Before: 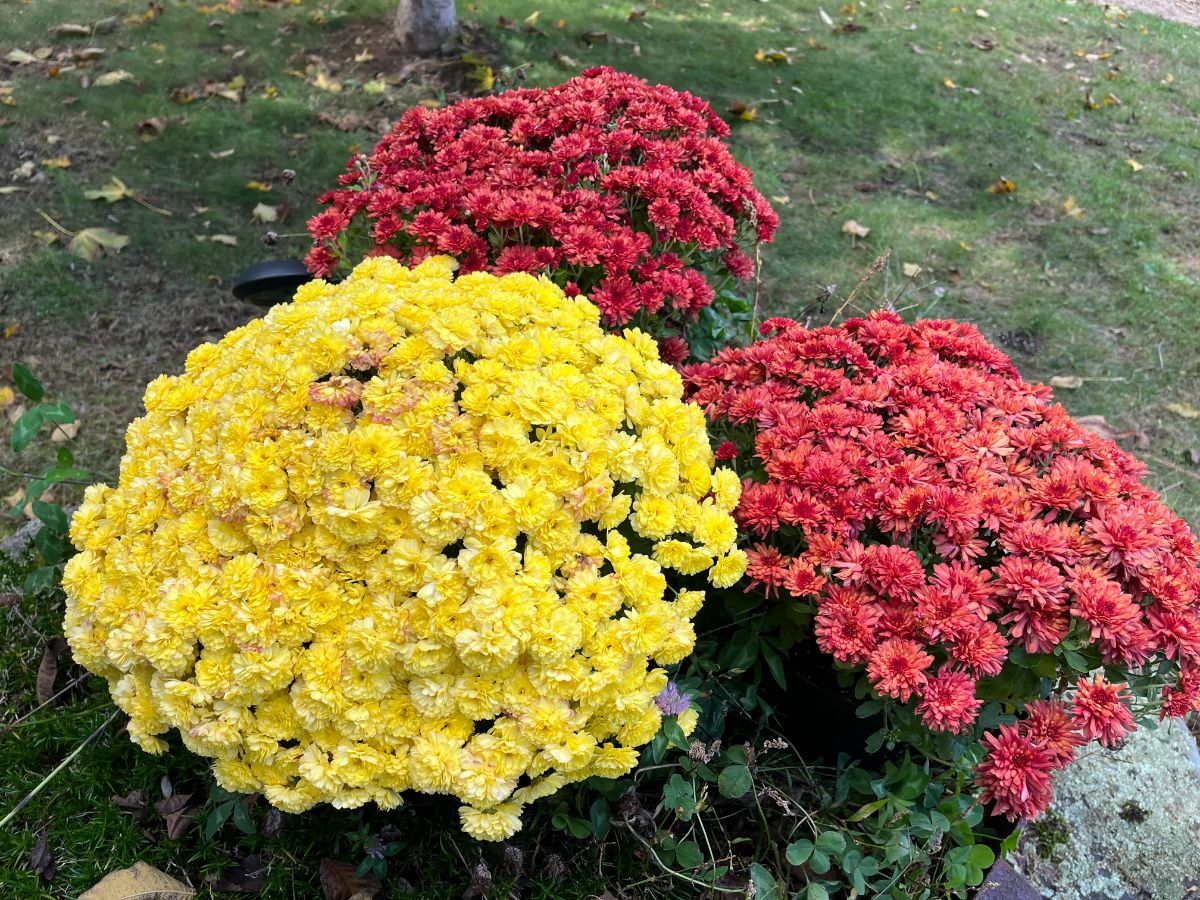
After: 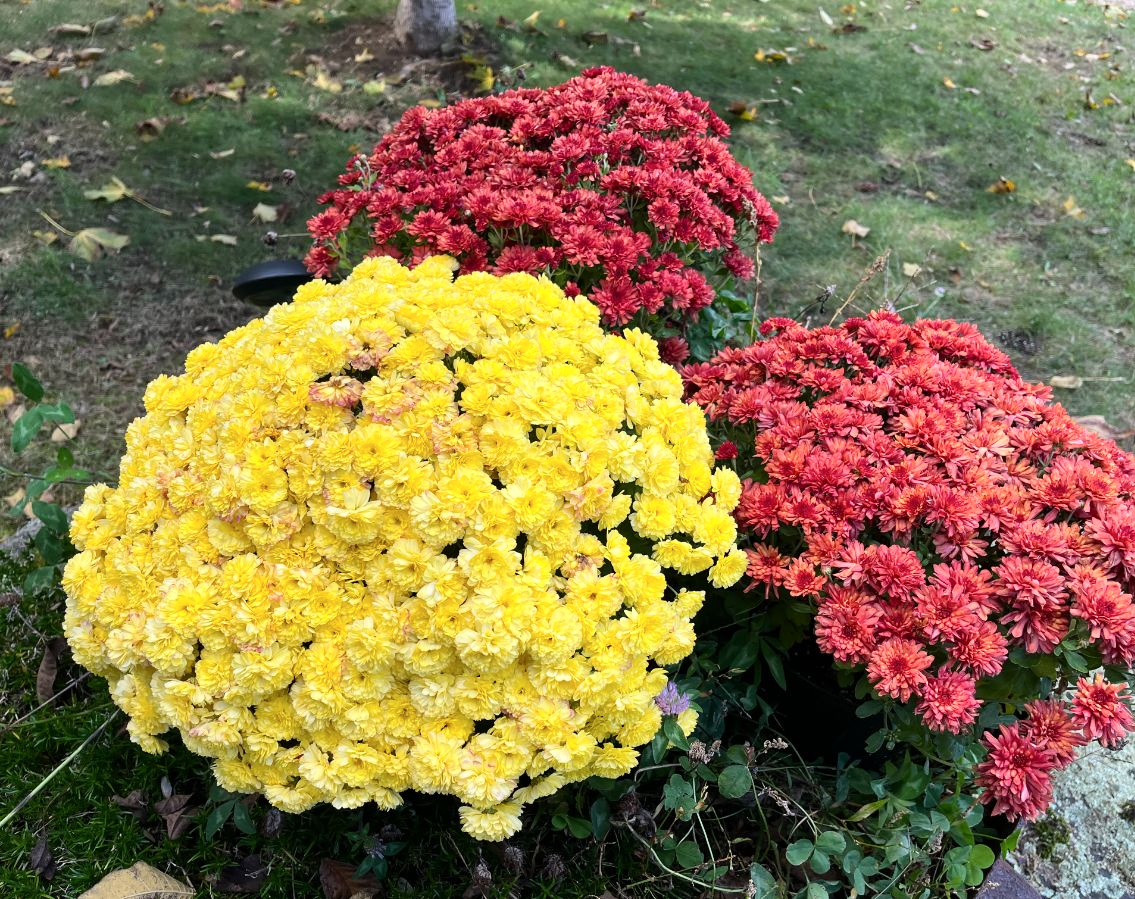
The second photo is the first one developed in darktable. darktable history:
tone equalizer: luminance estimator HSV value / RGB max
contrast brightness saturation: contrast 0.152, brightness 0.054
crop and rotate: left 0%, right 5.373%
